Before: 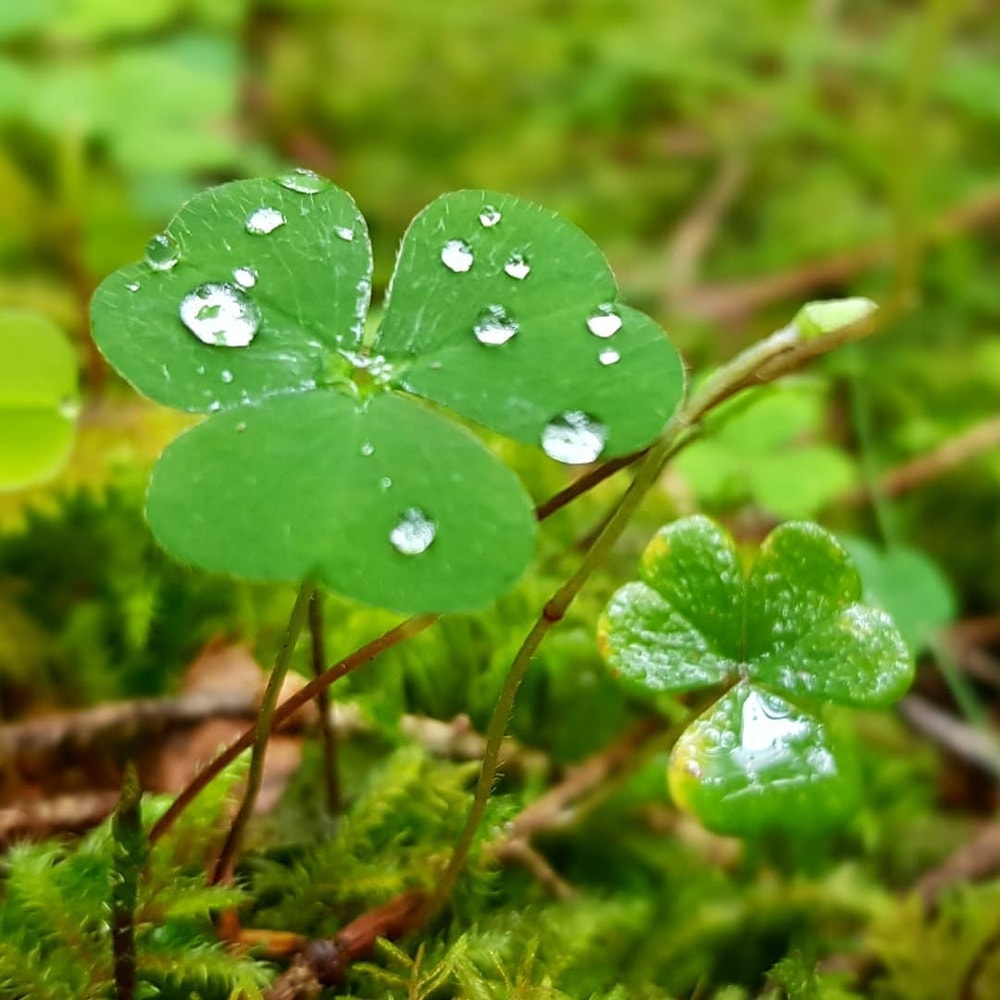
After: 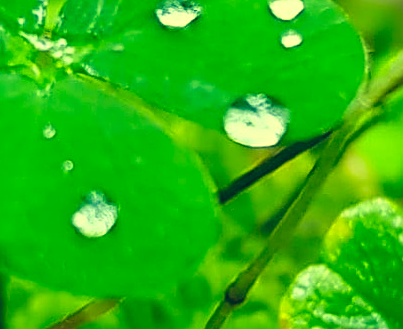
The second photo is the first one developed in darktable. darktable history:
sharpen: on, module defaults
color correction: highlights a* -15.94, highlights b* 39.95, shadows a* -39.75, shadows b* -26.02
crop: left 31.878%, top 31.754%, right 27.738%, bottom 35.321%
exposure: black level correction -0.001, exposure 0.08 EV, compensate exposure bias true, compensate highlight preservation false
